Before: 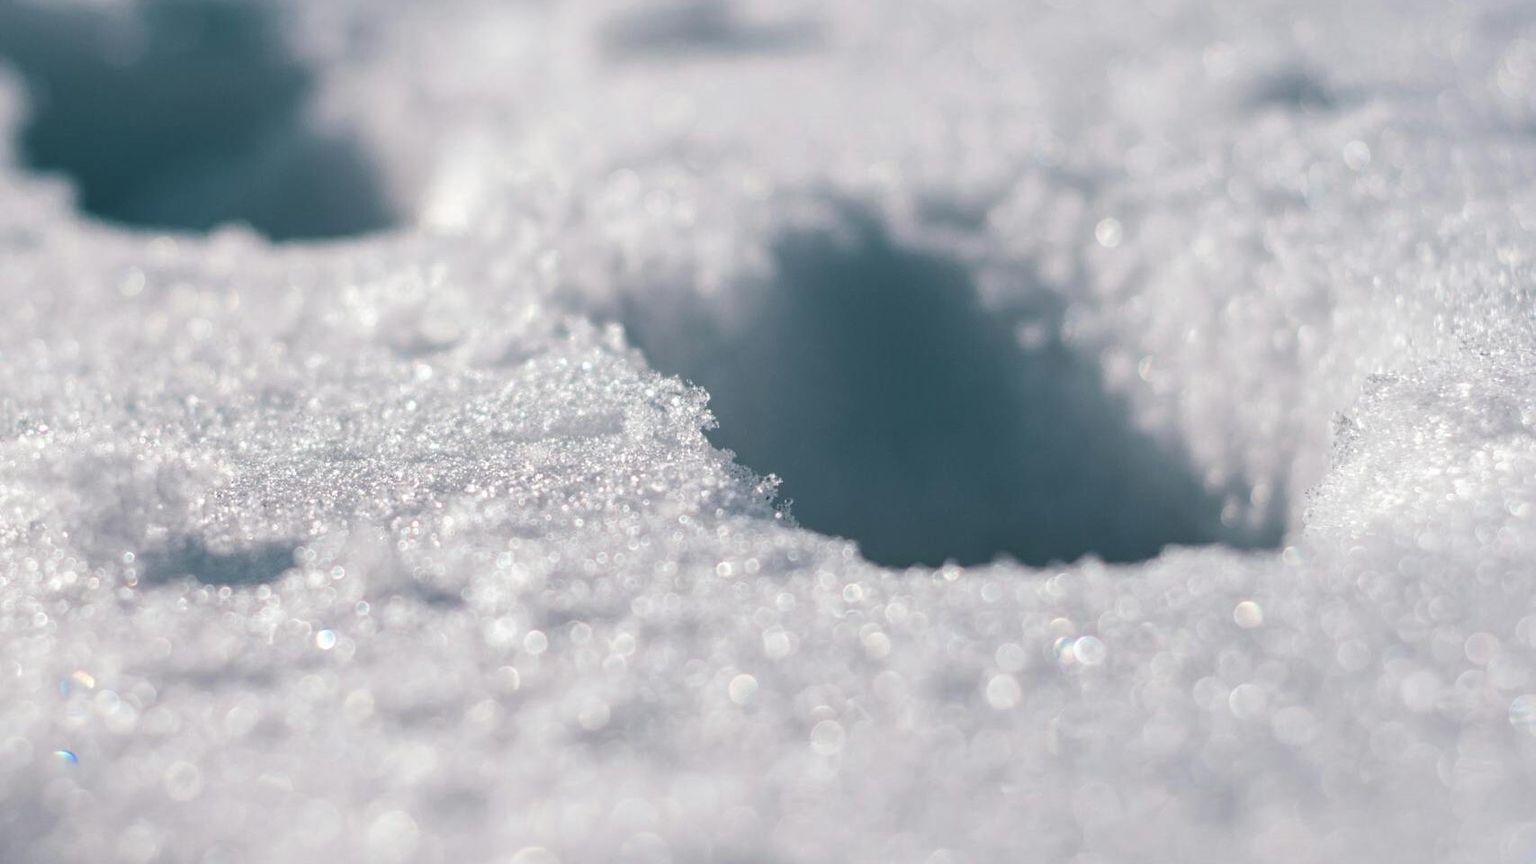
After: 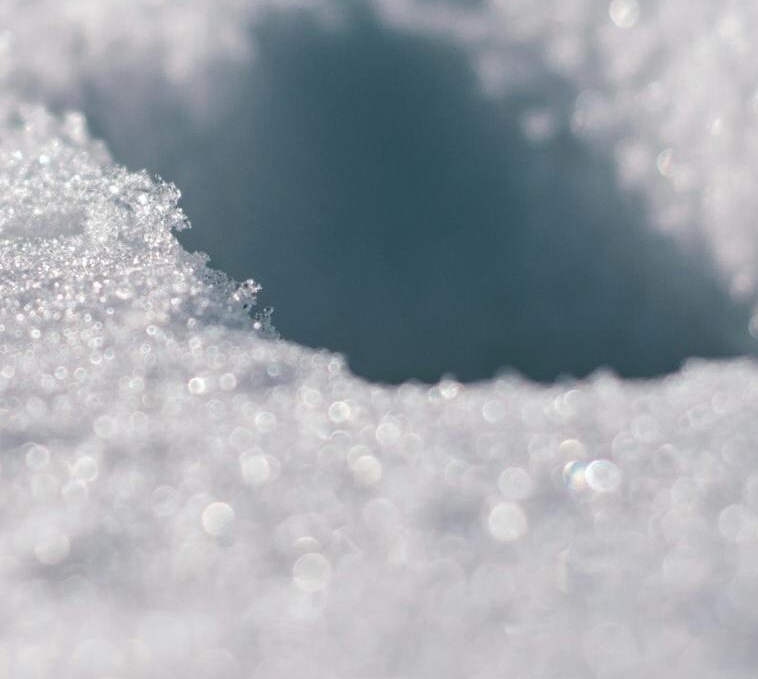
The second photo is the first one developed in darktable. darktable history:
crop: left 35.629%, top 25.813%, right 19.934%, bottom 3.449%
